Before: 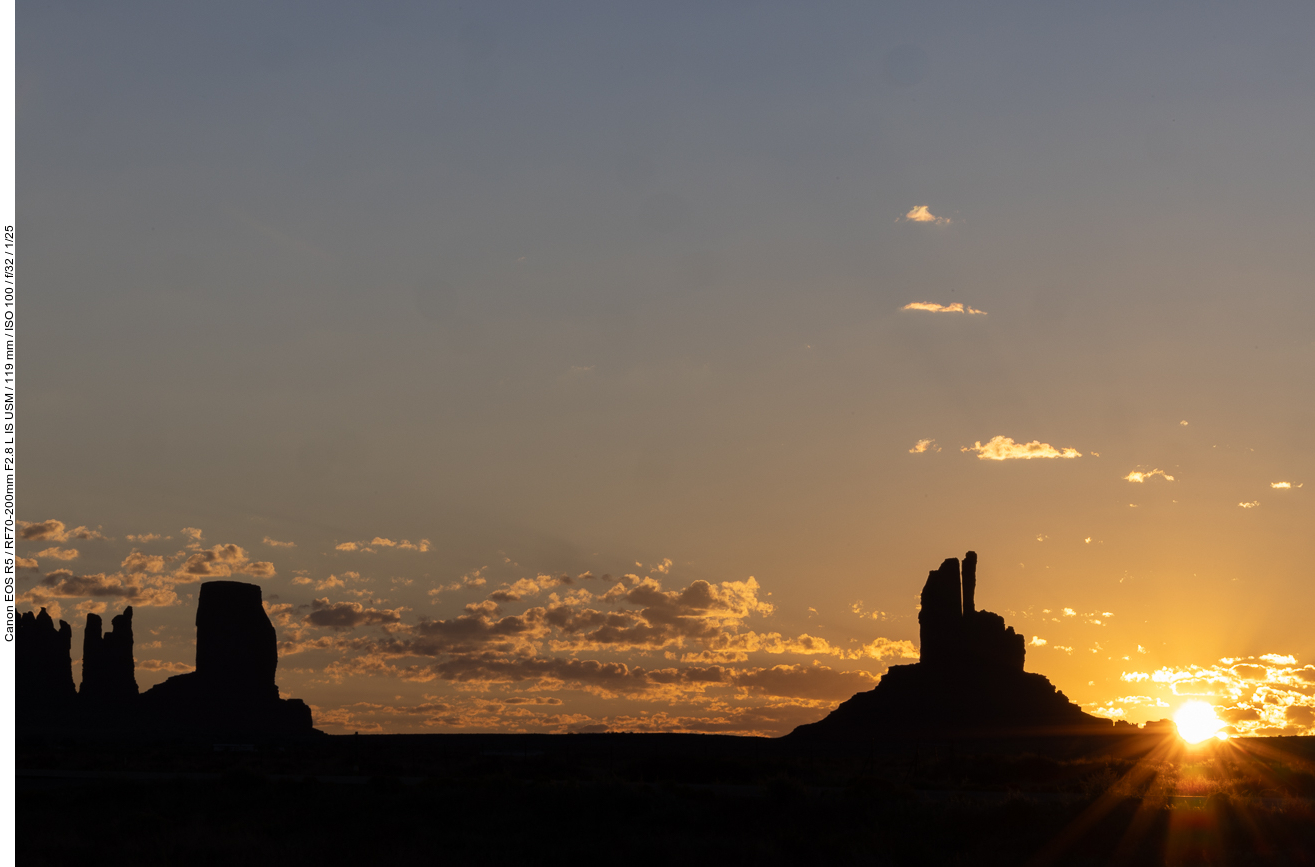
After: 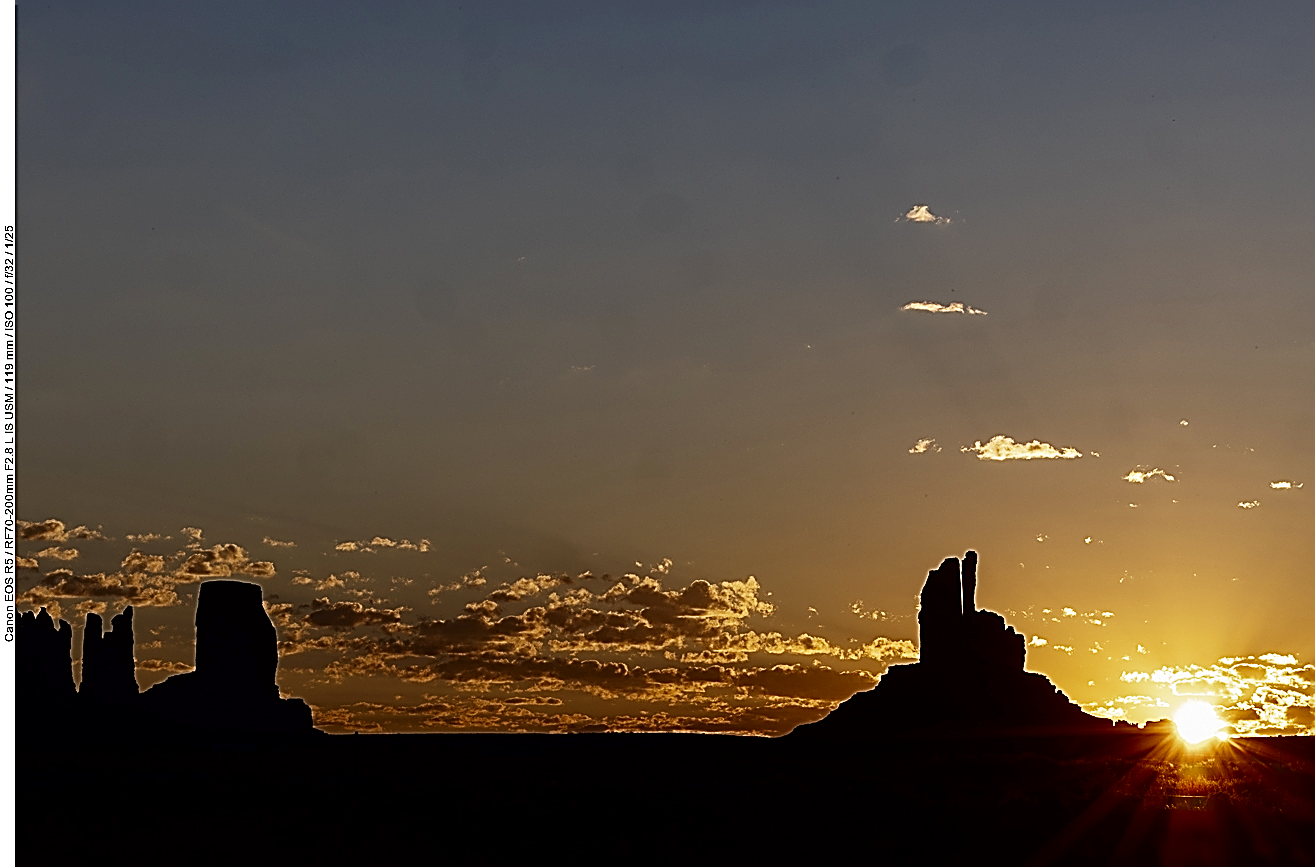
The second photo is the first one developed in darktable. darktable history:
contrast brightness saturation: brightness -0.514
sharpen: amount 1.992
base curve: curves: ch0 [(0, 0) (0.204, 0.334) (0.55, 0.733) (1, 1)], preserve colors none
